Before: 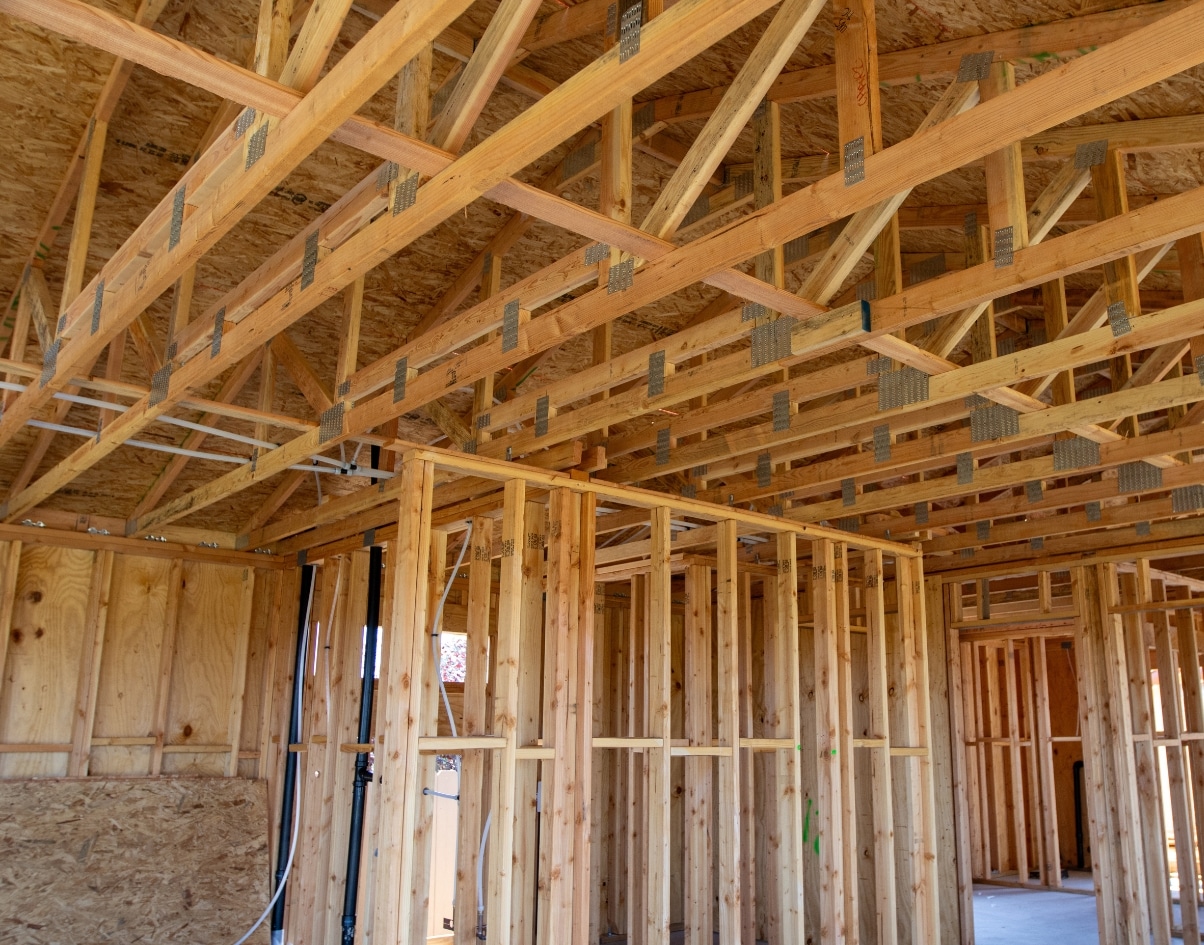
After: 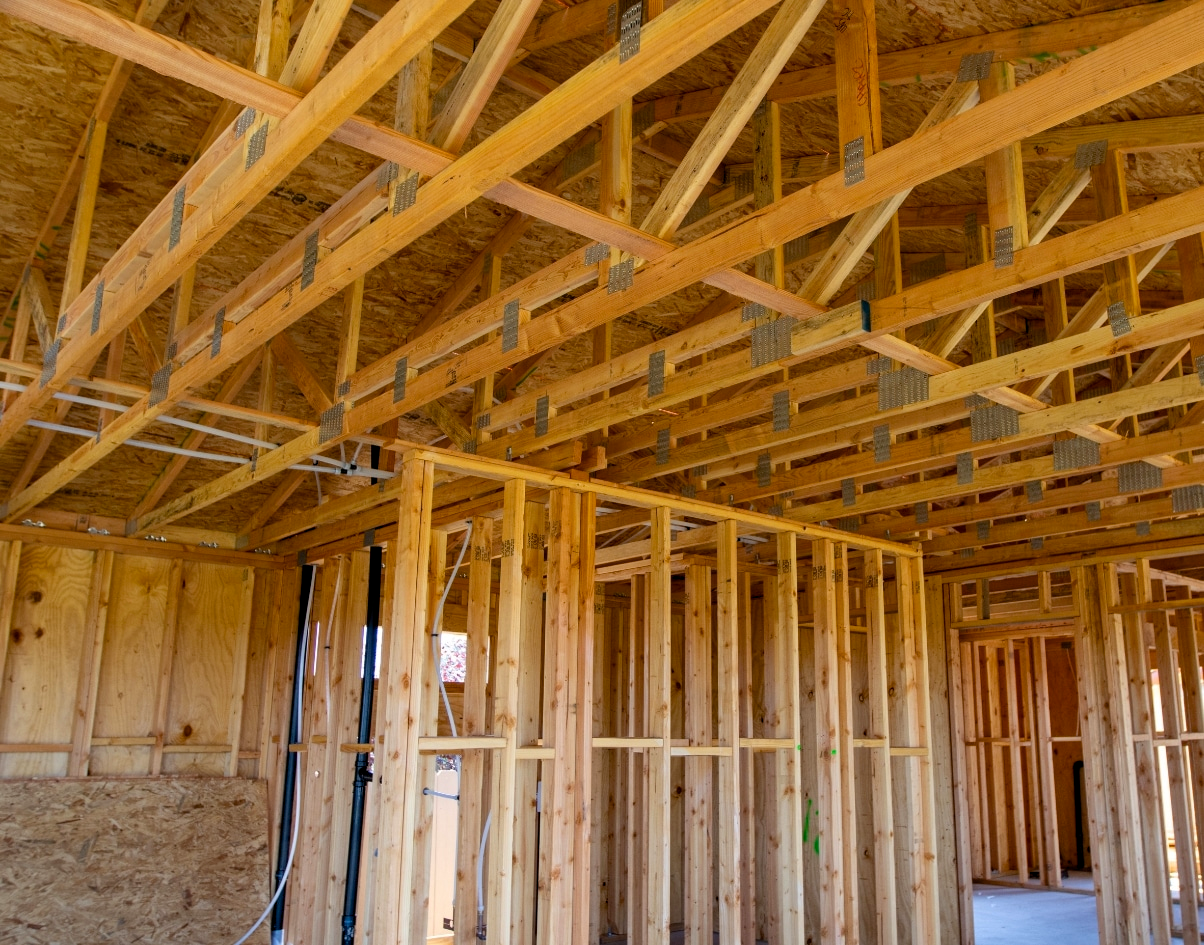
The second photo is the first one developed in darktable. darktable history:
color balance rgb: global offset › luminance -0.304%, global offset › hue 261.74°, perceptual saturation grading › global saturation 19.664%
